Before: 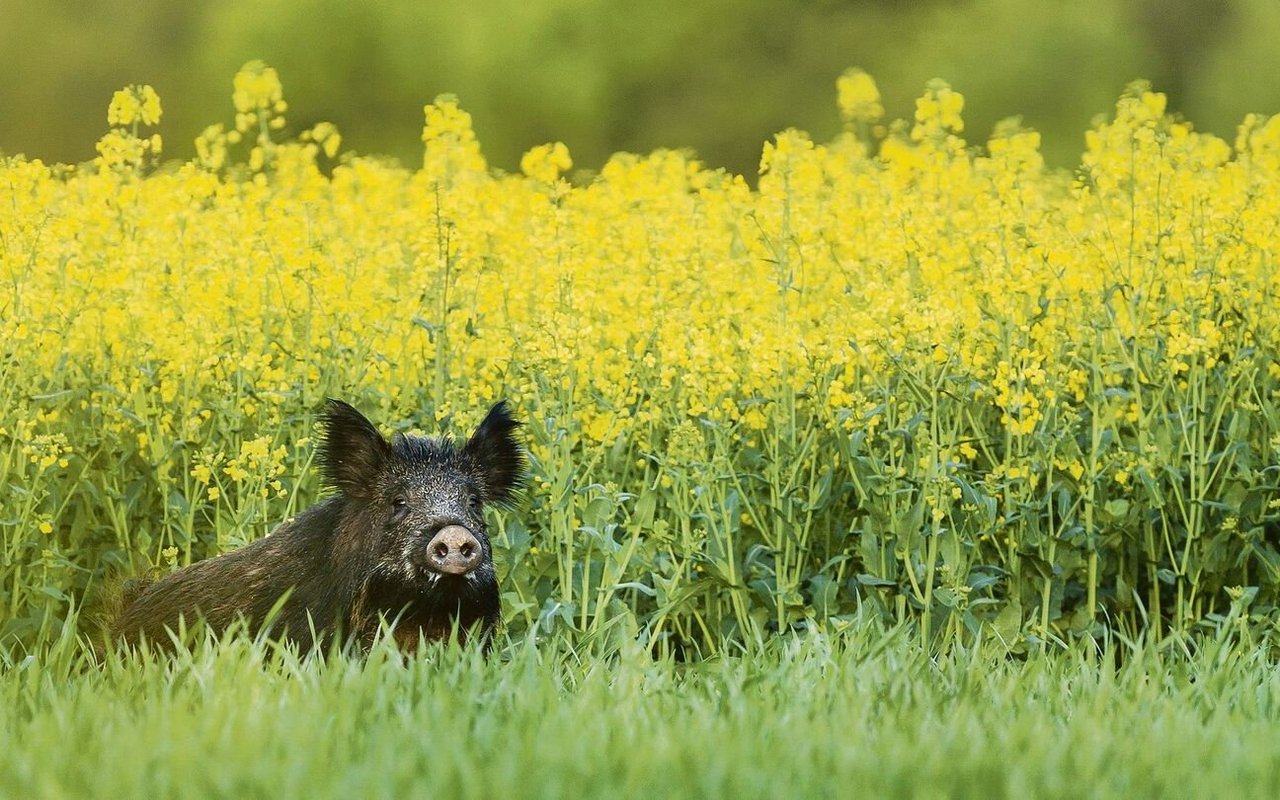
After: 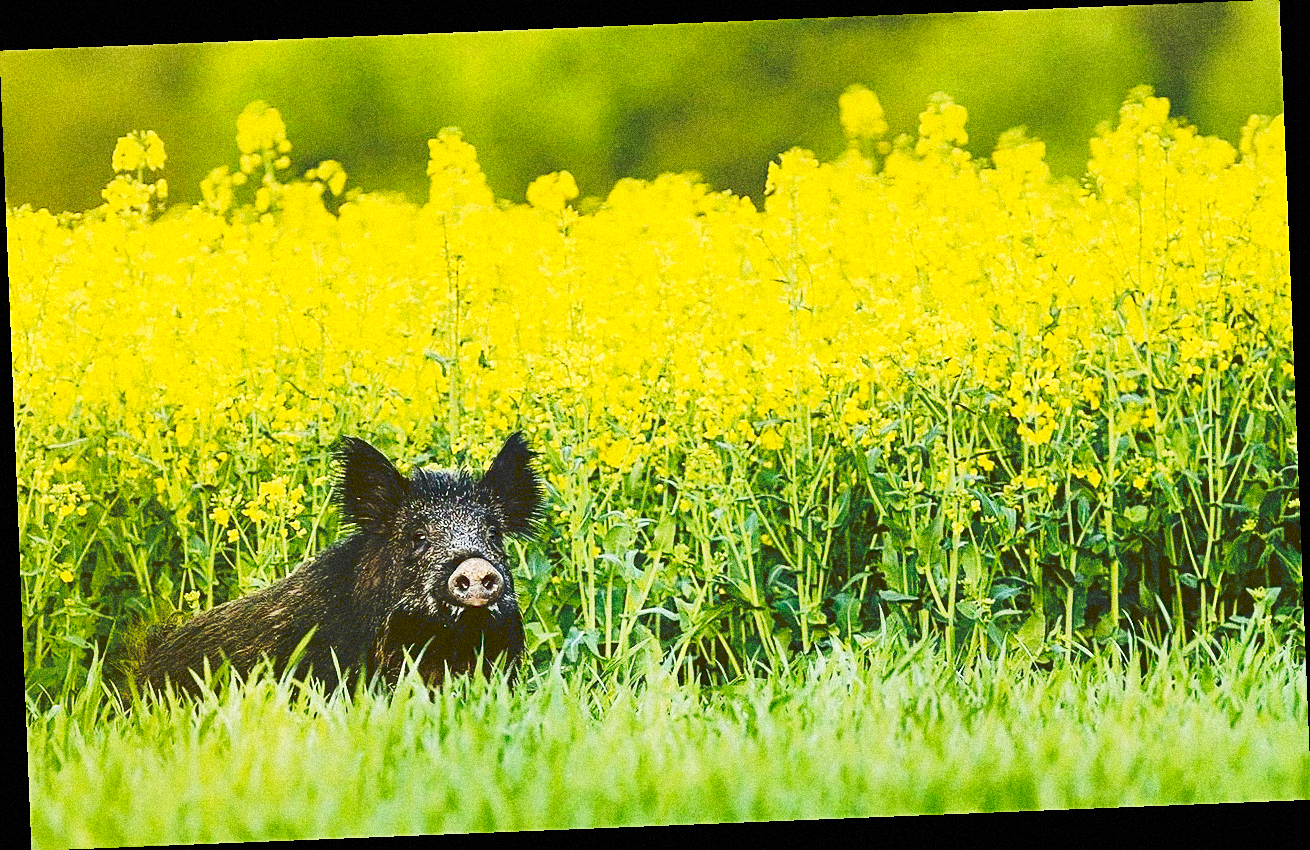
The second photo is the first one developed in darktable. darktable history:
tone curve: curves: ch0 [(0, 0) (0.003, 0.172) (0.011, 0.177) (0.025, 0.177) (0.044, 0.177) (0.069, 0.178) (0.1, 0.181) (0.136, 0.19) (0.177, 0.208) (0.224, 0.226) (0.277, 0.274) (0.335, 0.338) (0.399, 0.43) (0.468, 0.535) (0.543, 0.635) (0.623, 0.726) (0.709, 0.815) (0.801, 0.882) (0.898, 0.936) (1, 1)], preserve colors none
rotate and perspective: rotation -2.29°, automatic cropping off
contrast brightness saturation: contrast 0.18, saturation 0.3
grain: coarseness 14.49 ISO, strength 48.04%, mid-tones bias 35%
sharpen: on, module defaults
